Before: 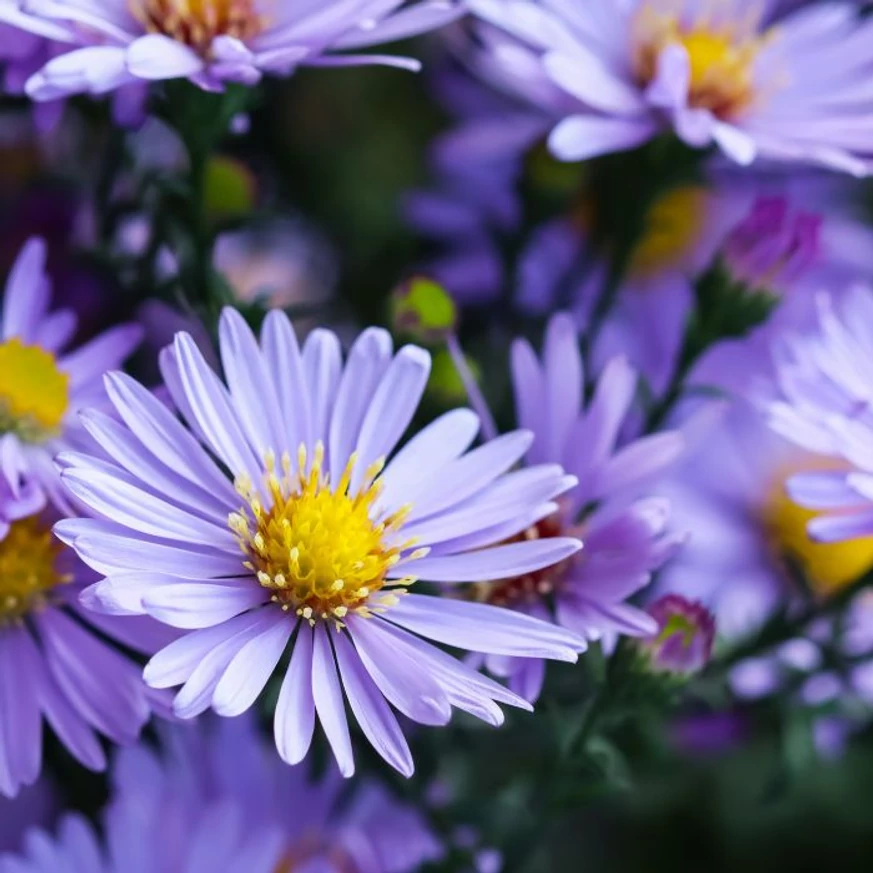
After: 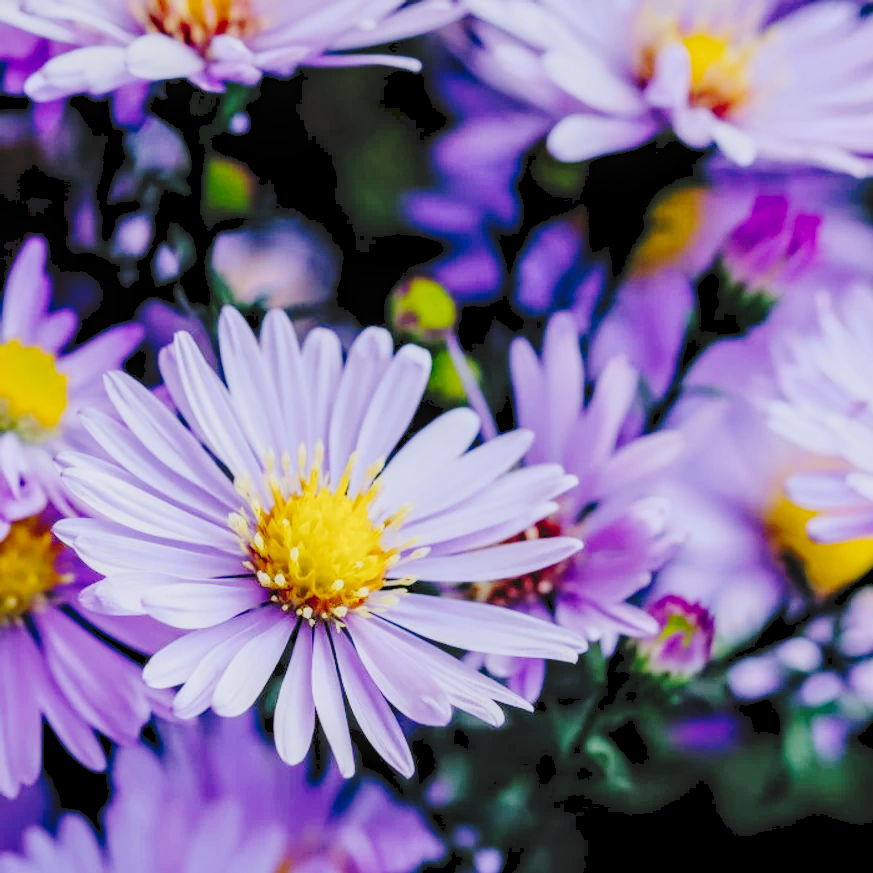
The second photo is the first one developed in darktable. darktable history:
rgb levels: preserve colors sum RGB, levels [[0.038, 0.433, 0.934], [0, 0.5, 1], [0, 0.5, 1]]
tone curve: curves: ch0 [(0, 0) (0.003, 0.079) (0.011, 0.083) (0.025, 0.088) (0.044, 0.095) (0.069, 0.106) (0.1, 0.115) (0.136, 0.127) (0.177, 0.152) (0.224, 0.198) (0.277, 0.263) (0.335, 0.371) (0.399, 0.483) (0.468, 0.582) (0.543, 0.664) (0.623, 0.726) (0.709, 0.793) (0.801, 0.842) (0.898, 0.896) (1, 1)], preserve colors none
local contrast: on, module defaults
